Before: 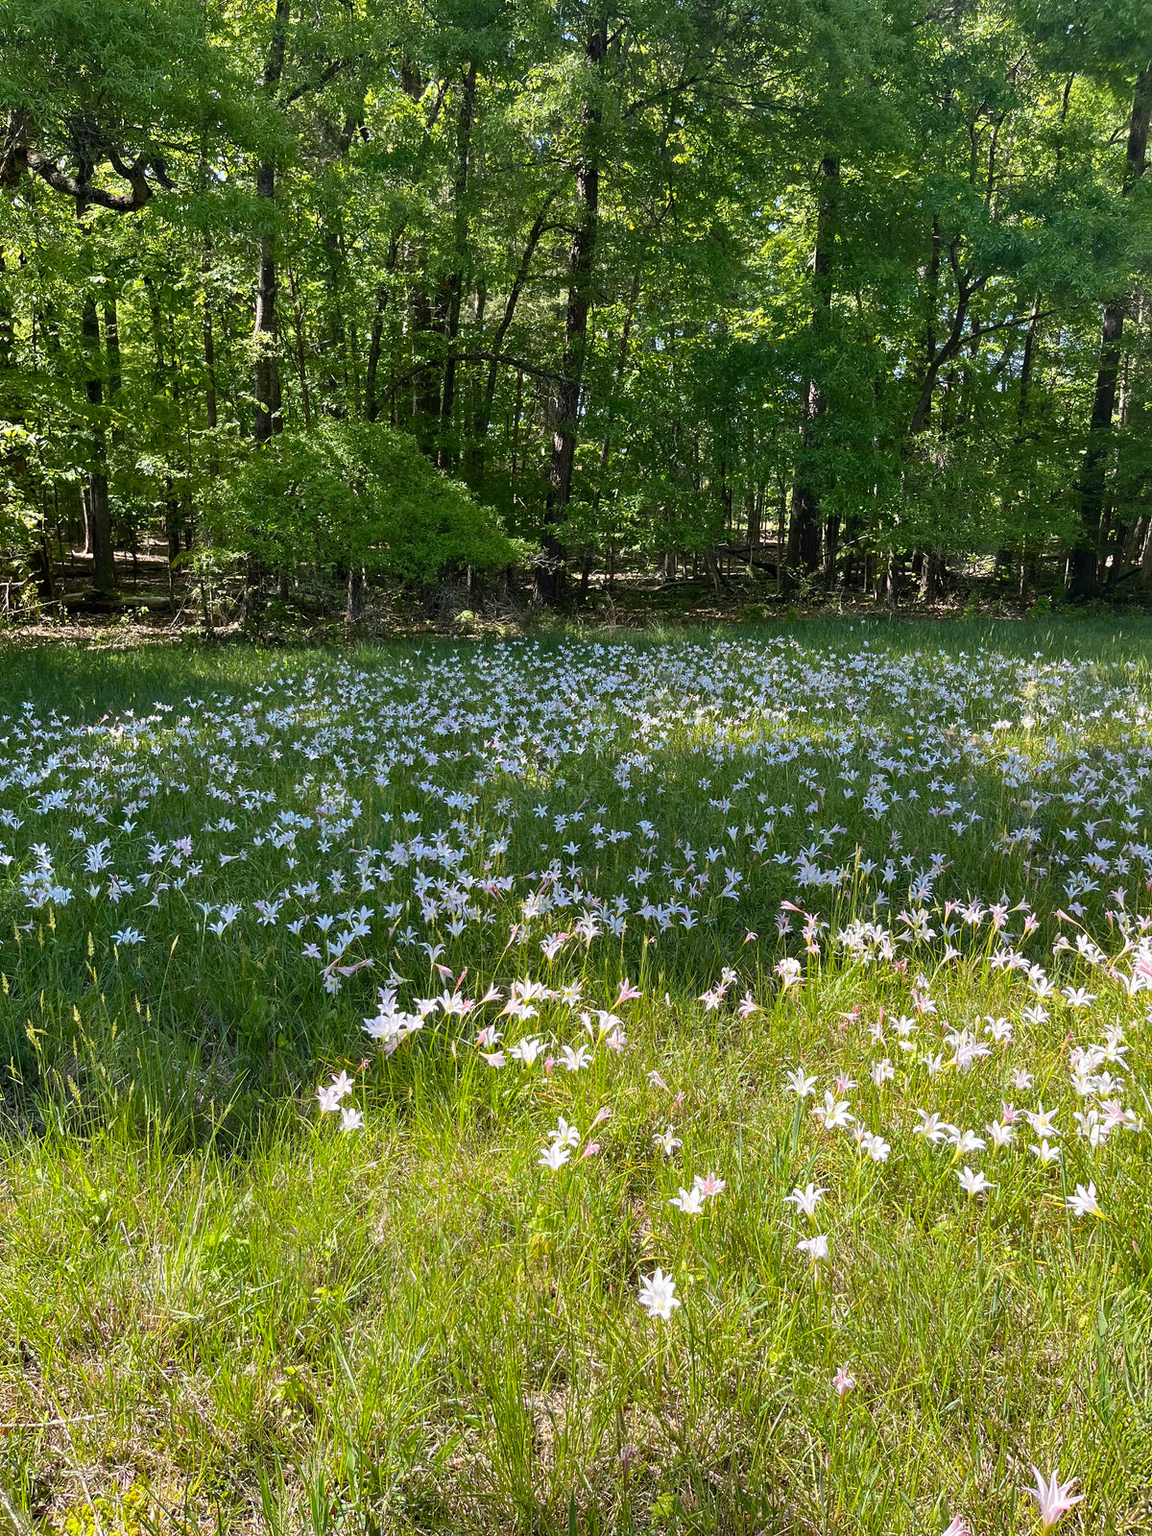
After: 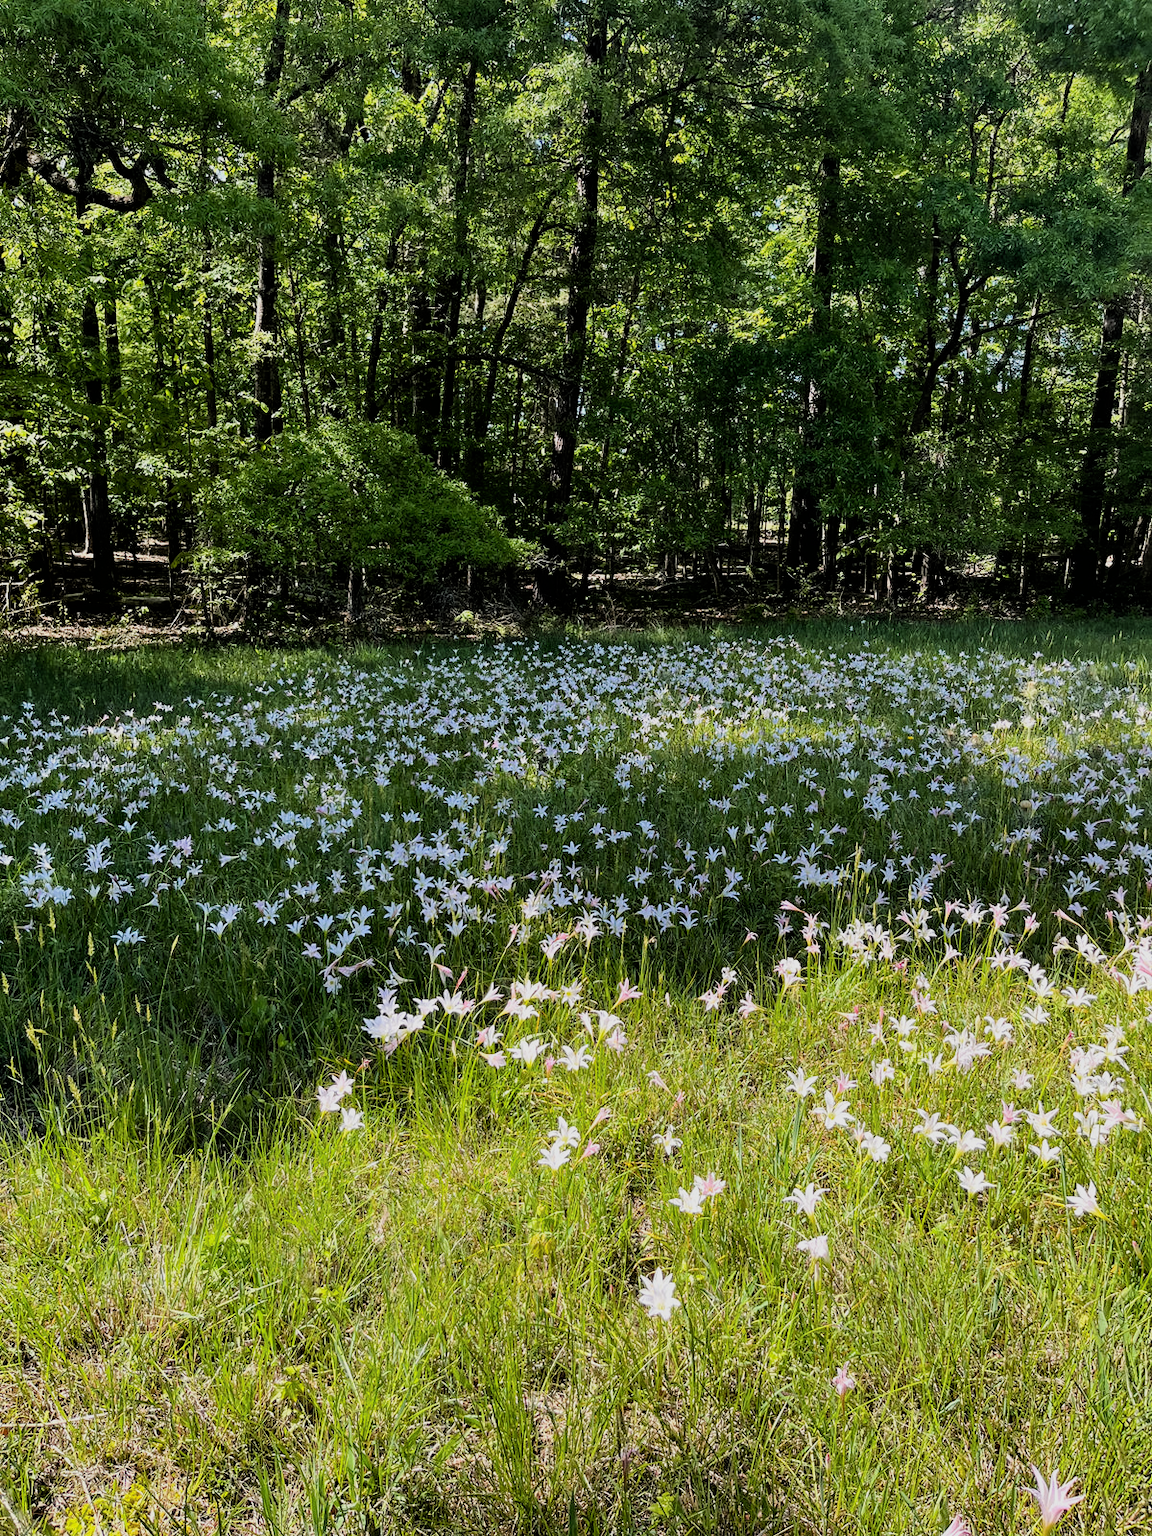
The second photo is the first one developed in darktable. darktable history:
filmic rgb: black relative exposure -5.06 EV, white relative exposure 3.96 EV, hardness 2.9, contrast 1.299, iterations of high-quality reconstruction 0
